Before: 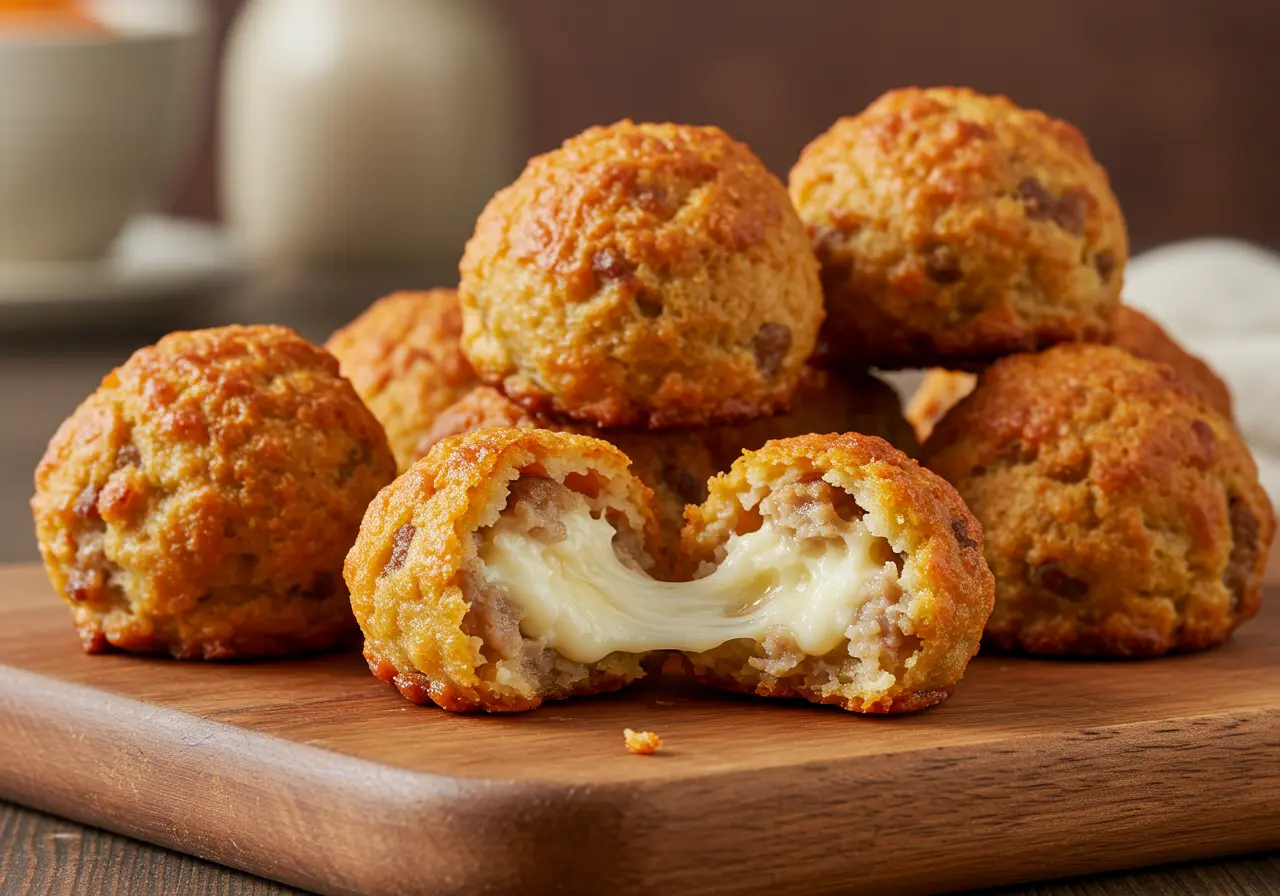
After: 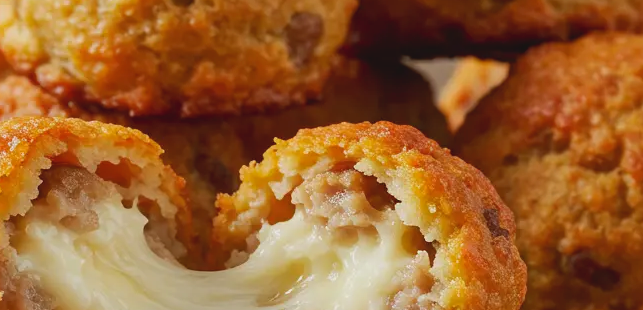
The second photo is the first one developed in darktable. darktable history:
crop: left 36.607%, top 34.735%, right 13.146%, bottom 30.611%
contrast brightness saturation: contrast -0.11
